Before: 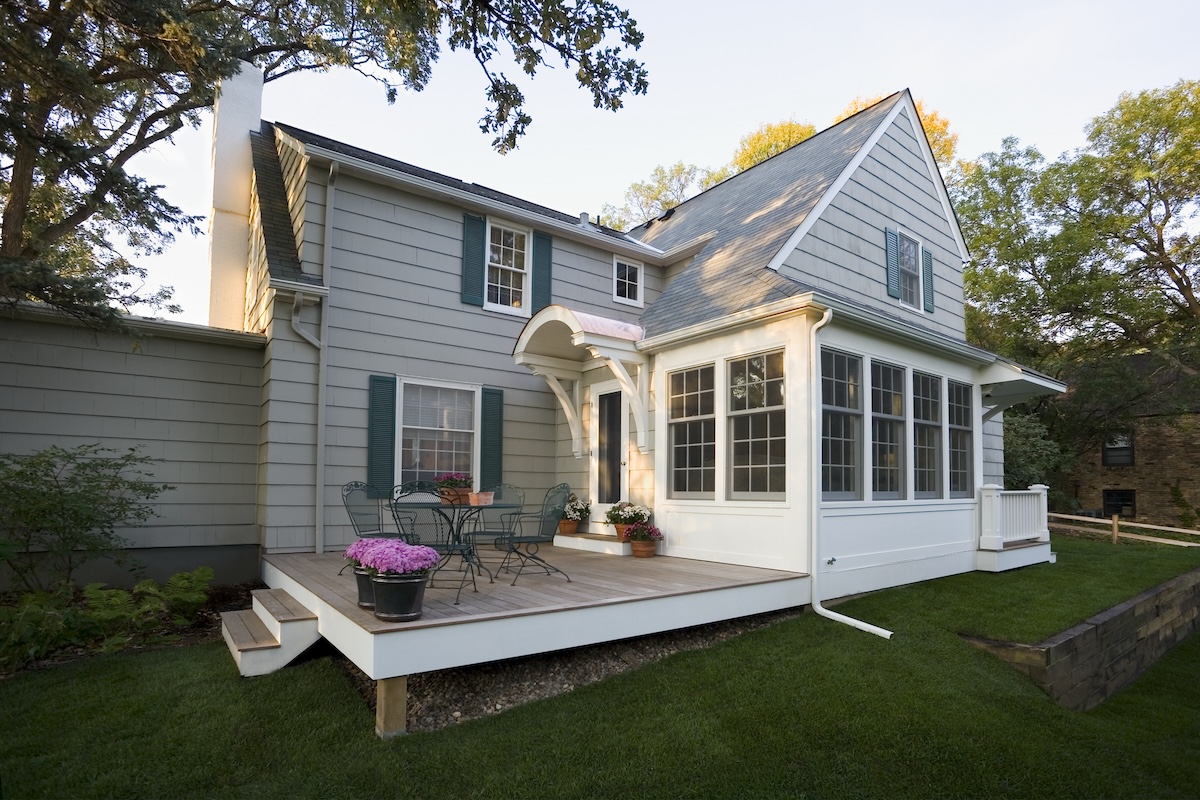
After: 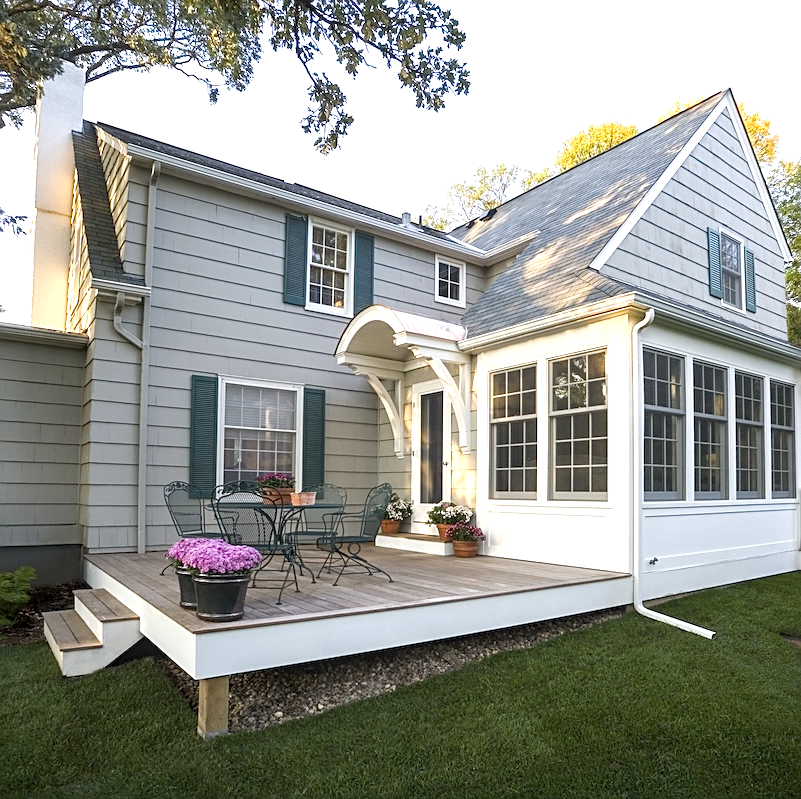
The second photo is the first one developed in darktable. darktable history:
local contrast: on, module defaults
crop and rotate: left 14.856%, right 18.38%
exposure: black level correction 0, exposure 0.599 EV, compensate highlight preservation false
sharpen: on, module defaults
